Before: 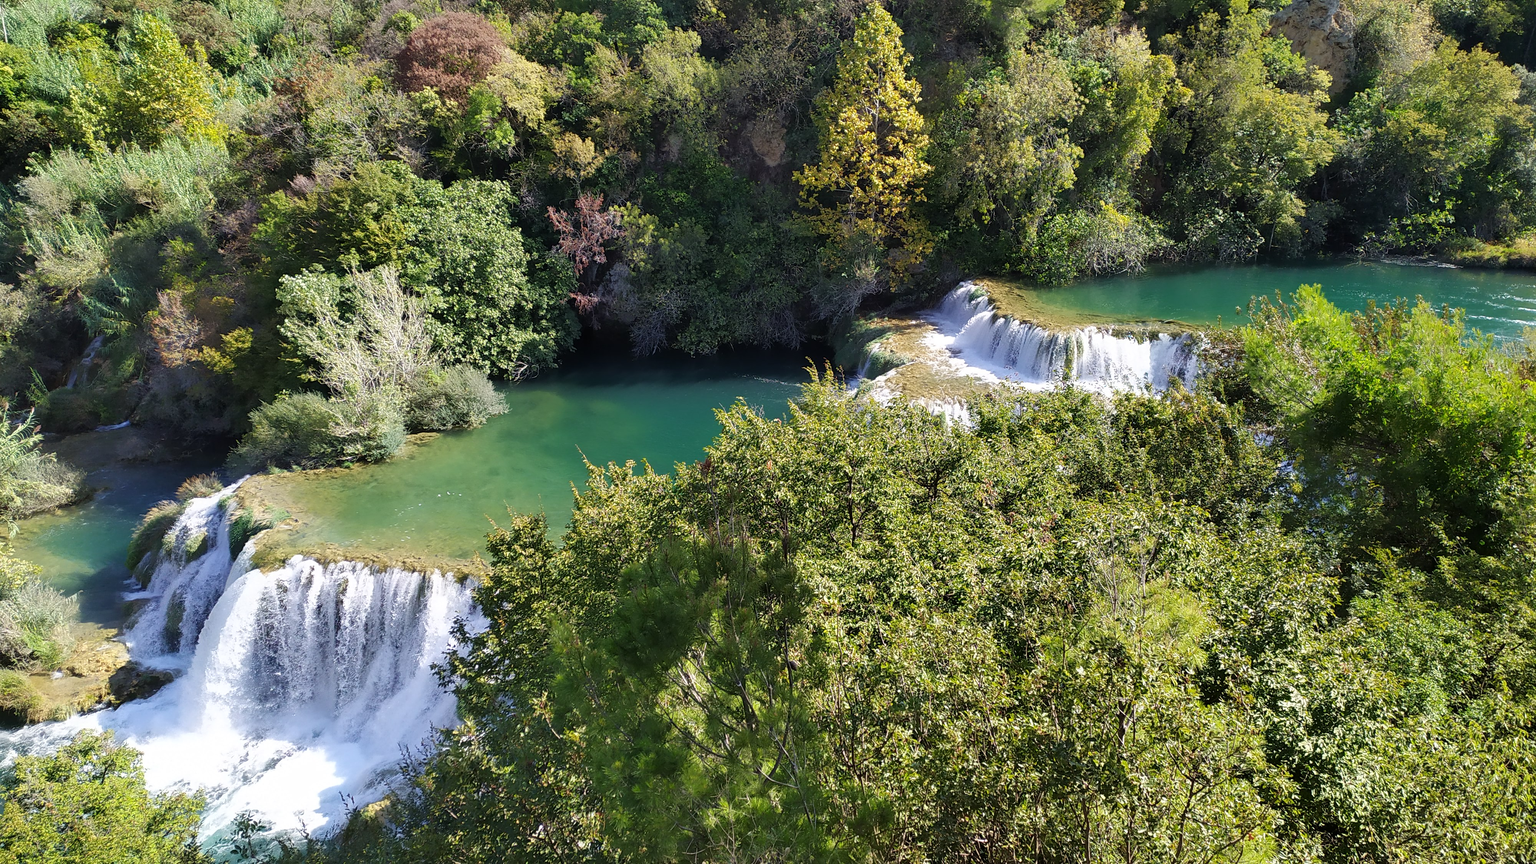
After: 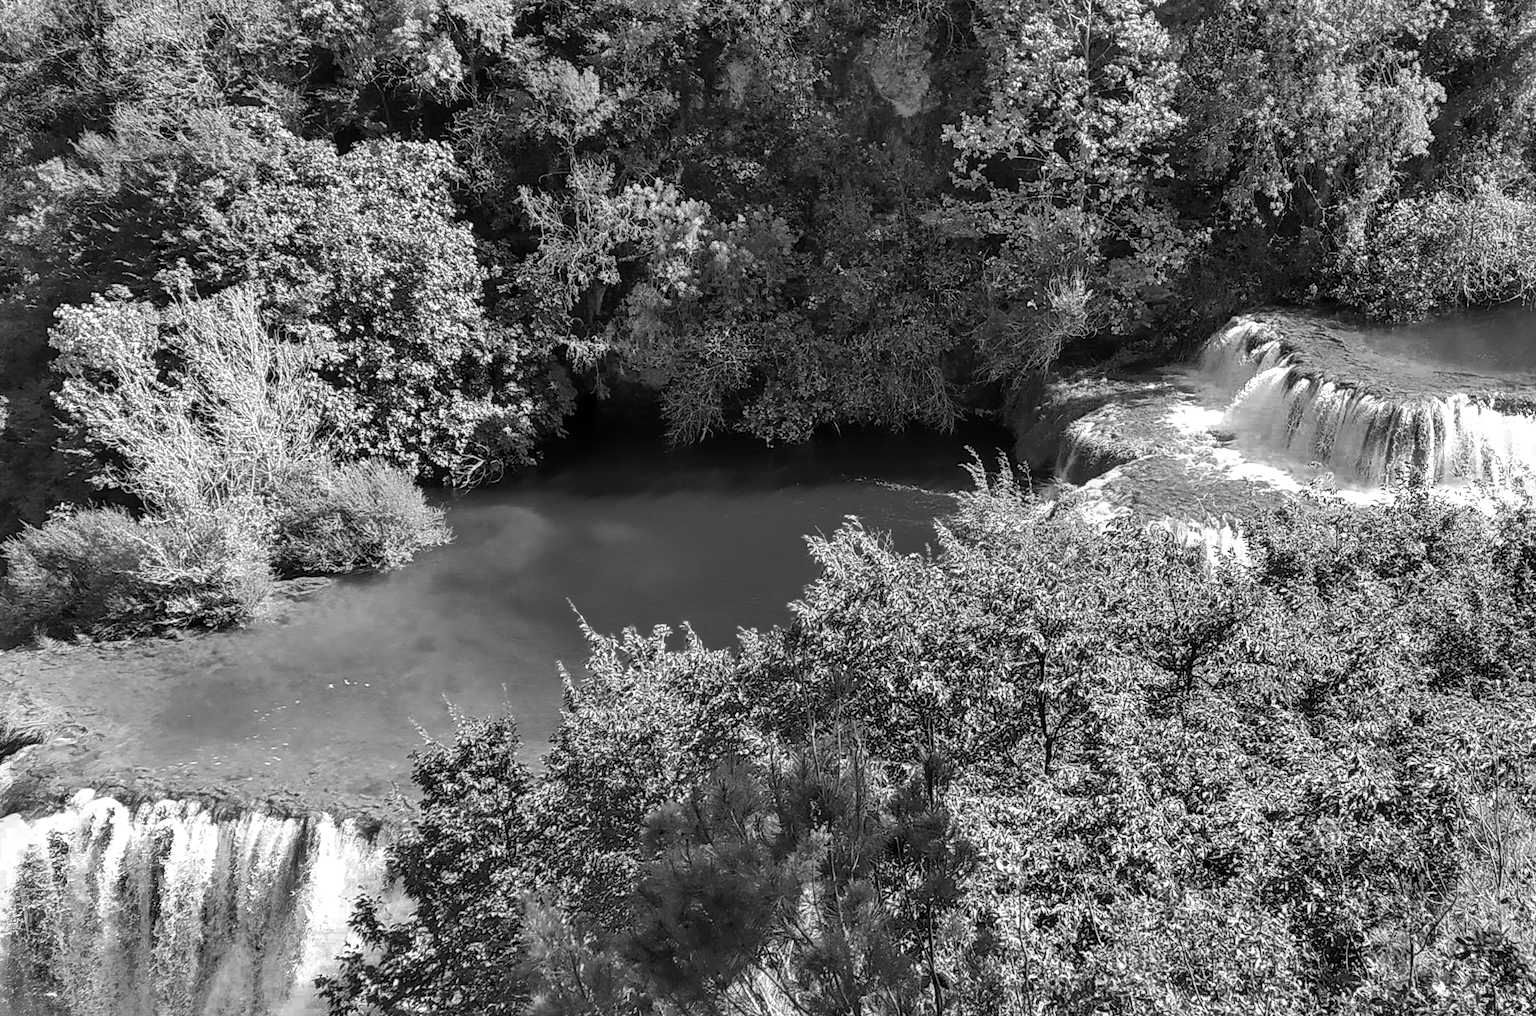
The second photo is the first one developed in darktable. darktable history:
shadows and highlights: soften with gaussian
color zones: curves: ch0 [(0.002, 0.589) (0.107, 0.484) (0.146, 0.249) (0.217, 0.352) (0.309, 0.525) (0.39, 0.404) (0.455, 0.169) (0.597, 0.055) (0.724, 0.212) (0.775, 0.691) (0.869, 0.571) (1, 0.587)]; ch1 [(0, 0) (0.143, 0) (0.286, 0) (0.429, 0) (0.571, 0) (0.714, 0) (0.857, 0)]
local contrast: on, module defaults
crop: left 16.174%, top 11.492%, right 26.022%, bottom 20.472%
